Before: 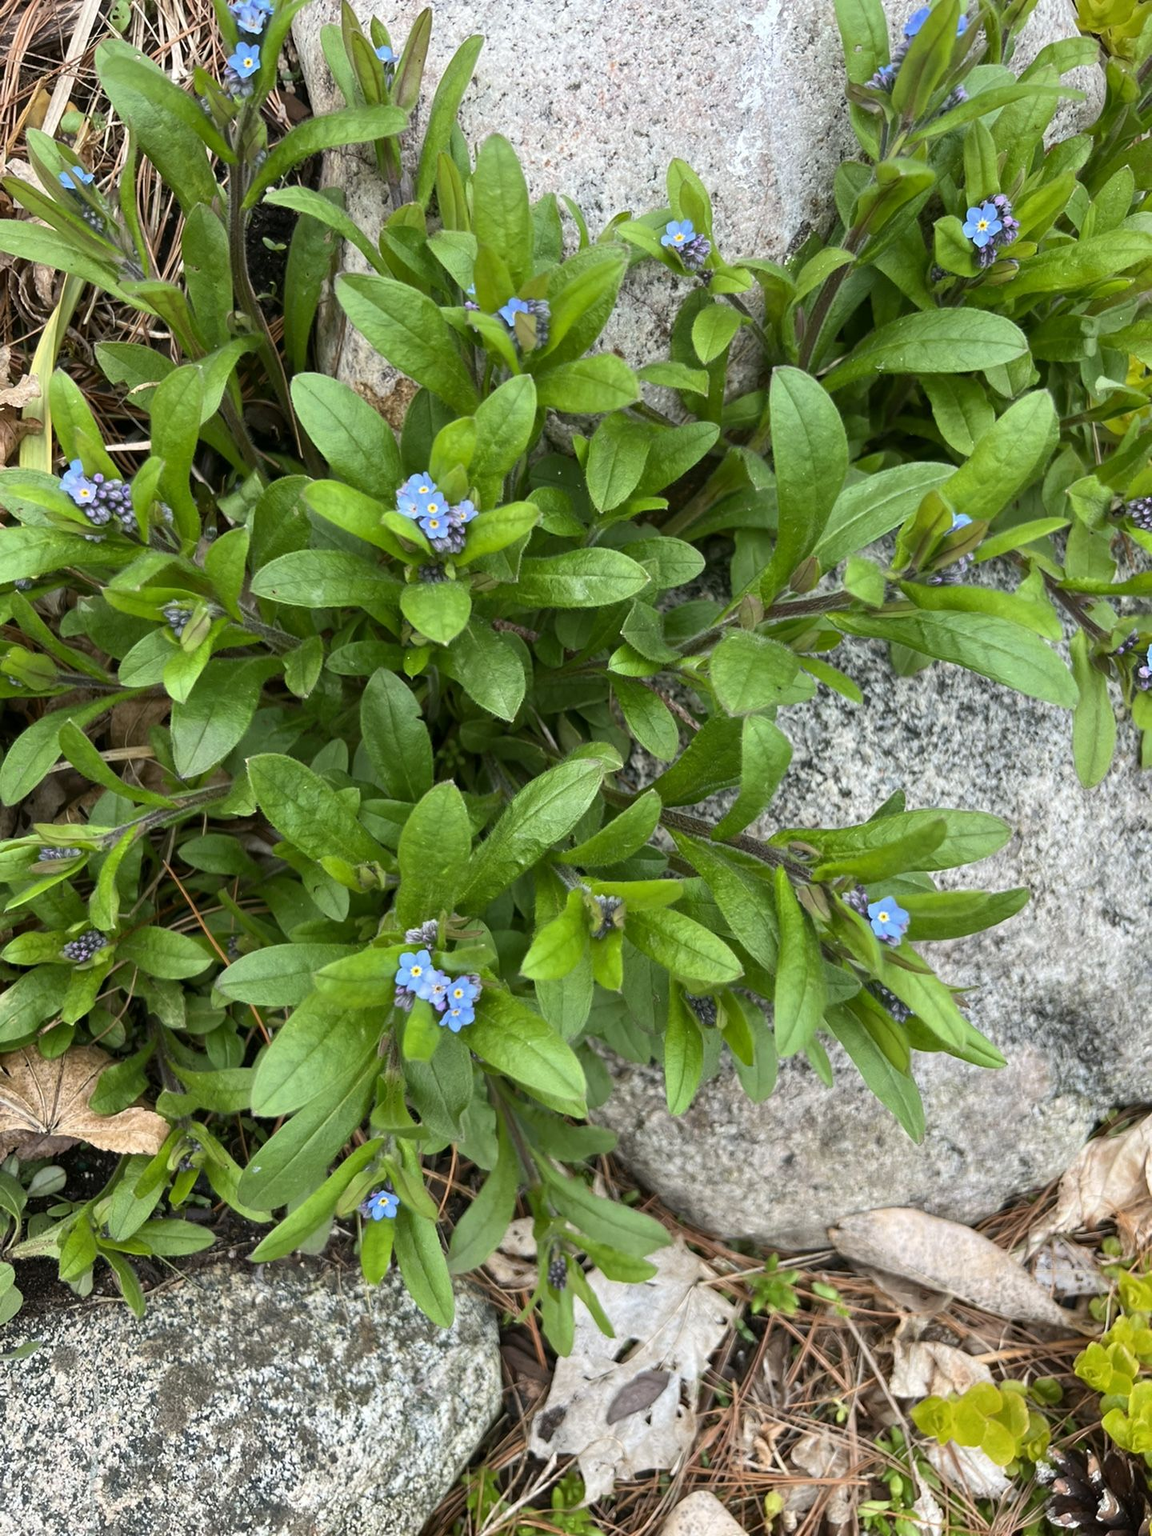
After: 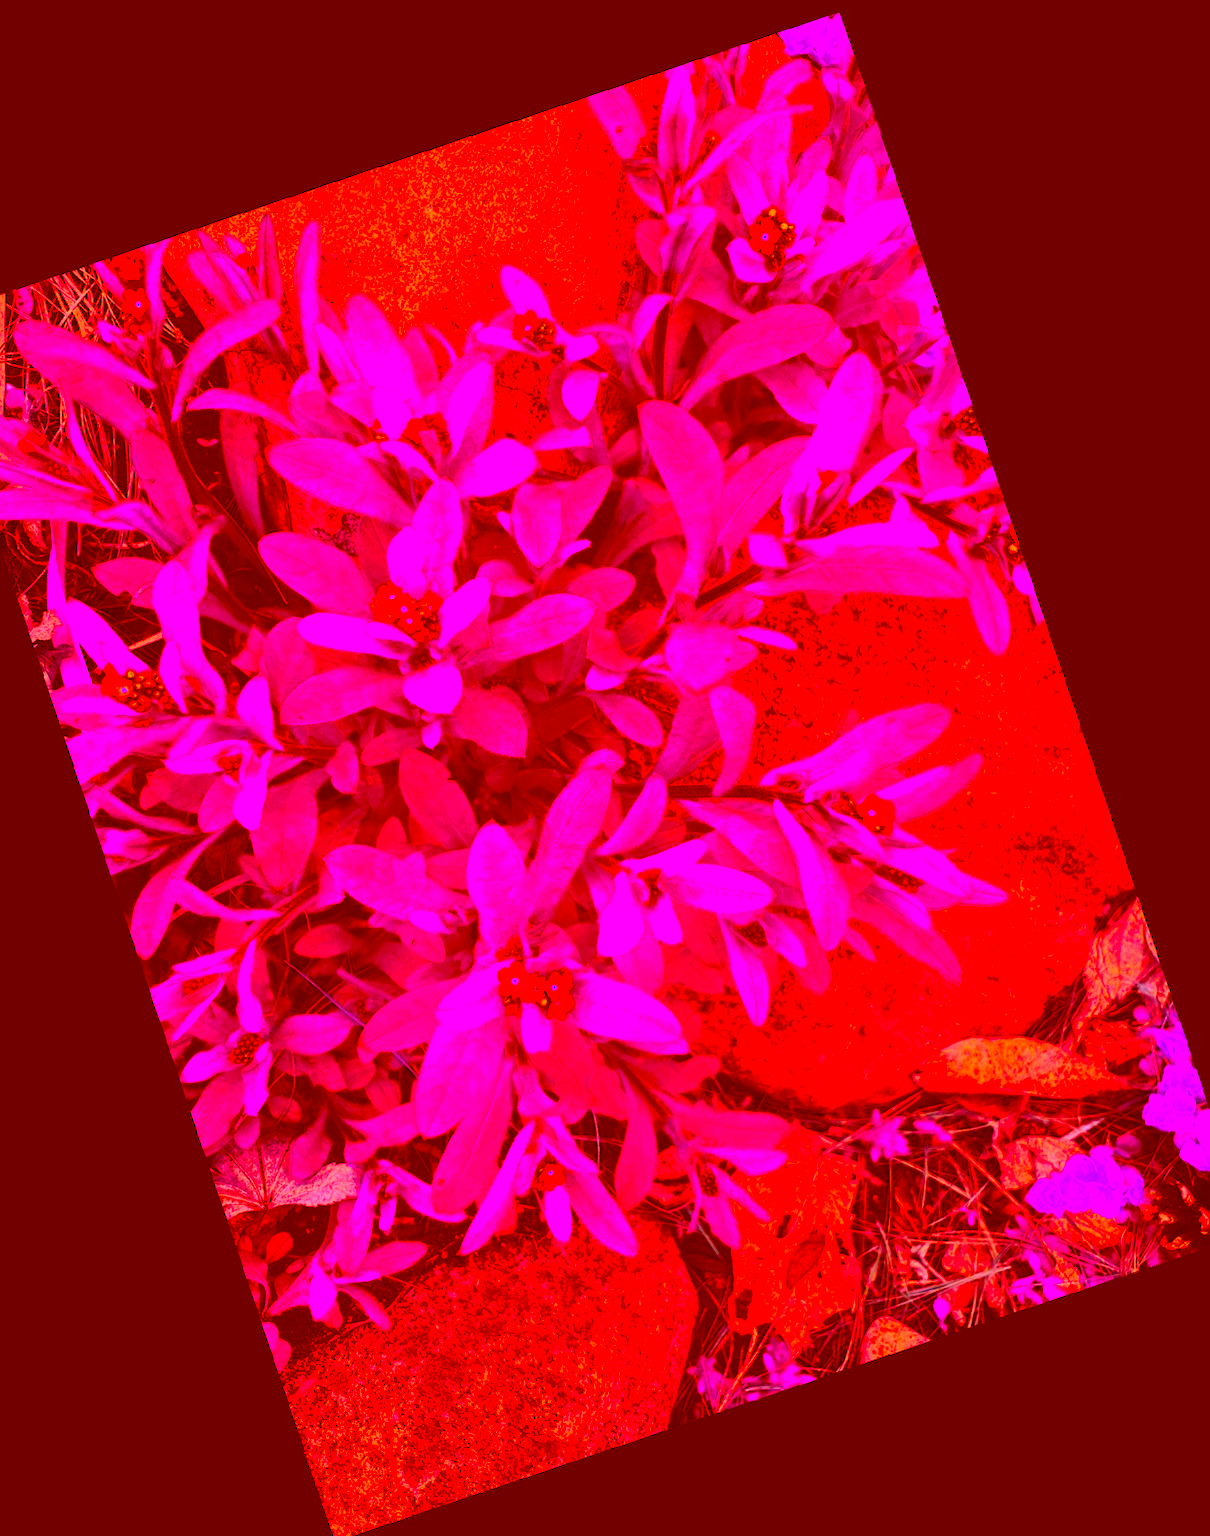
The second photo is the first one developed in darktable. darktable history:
color correction: highlights a* -39.68, highlights b* -40, shadows a* -40, shadows b* -40, saturation -3
contrast brightness saturation: contrast 0.1, brightness -0.26, saturation 0.14
crop and rotate: angle 19.43°, left 6.812%, right 4.125%, bottom 1.087%
rotate and perspective: rotation 0.8°, automatic cropping off
